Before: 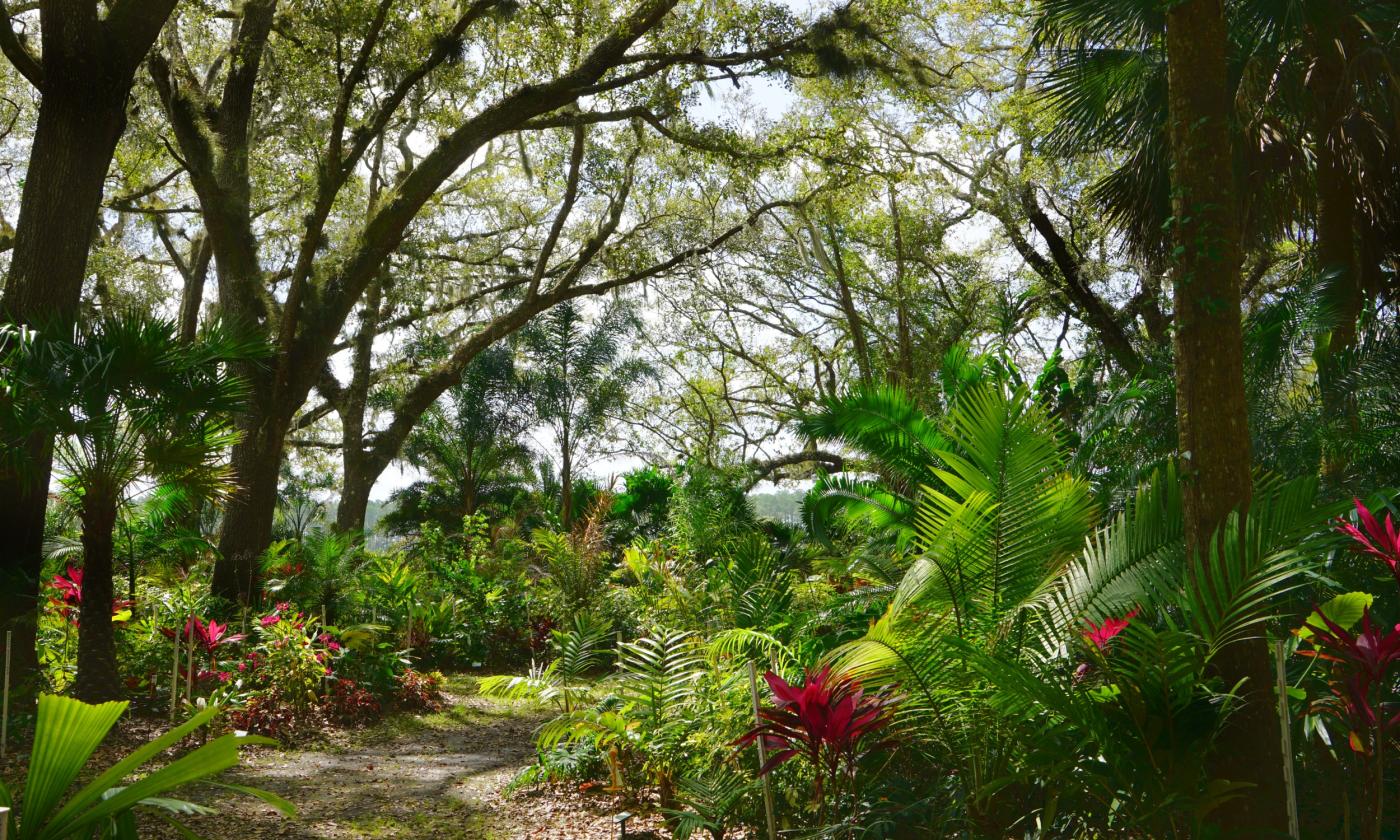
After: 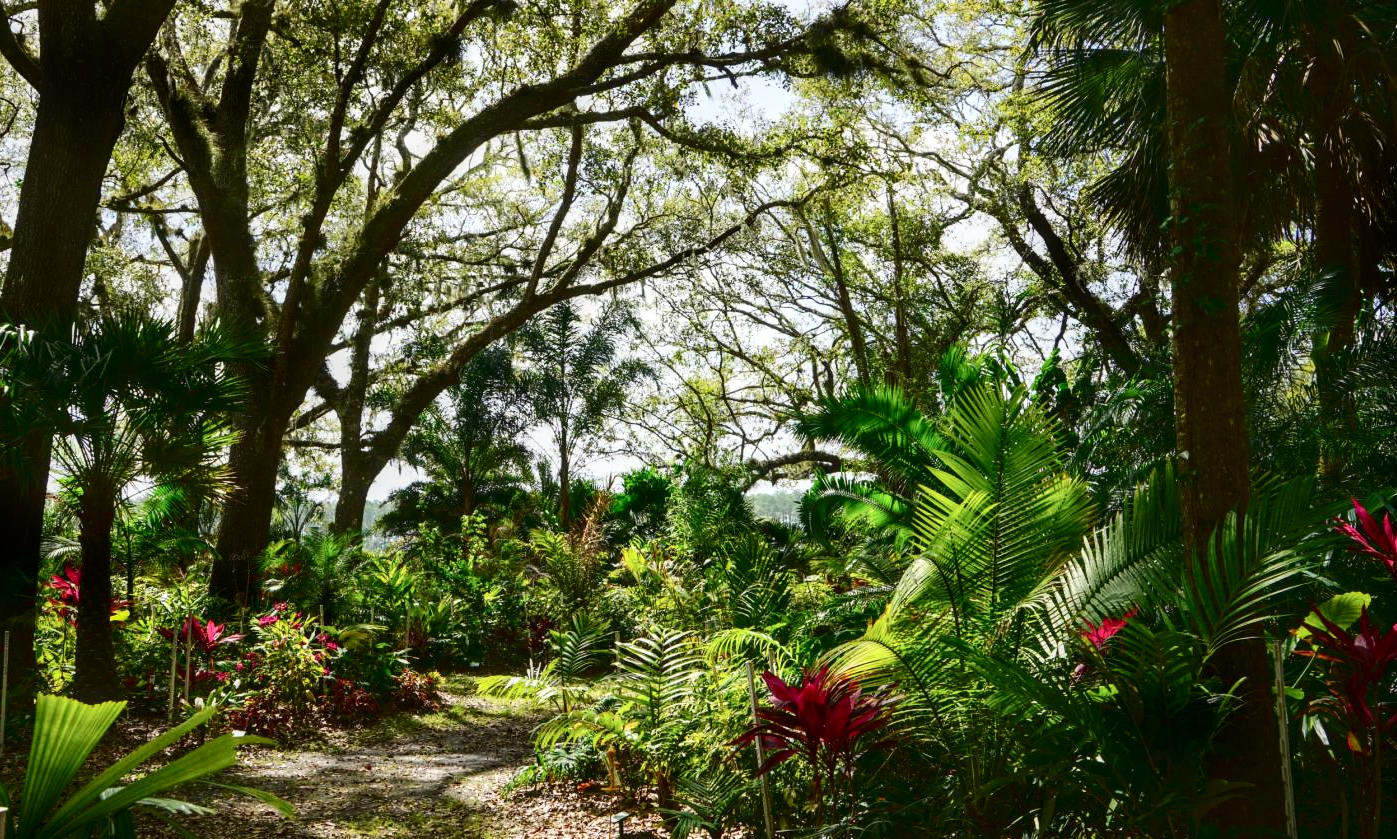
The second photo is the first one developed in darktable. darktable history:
crop: left 0.176%
local contrast: on, module defaults
exposure: exposure -0.012 EV, compensate exposure bias true, compensate highlight preservation false
contrast brightness saturation: contrast 0.282
